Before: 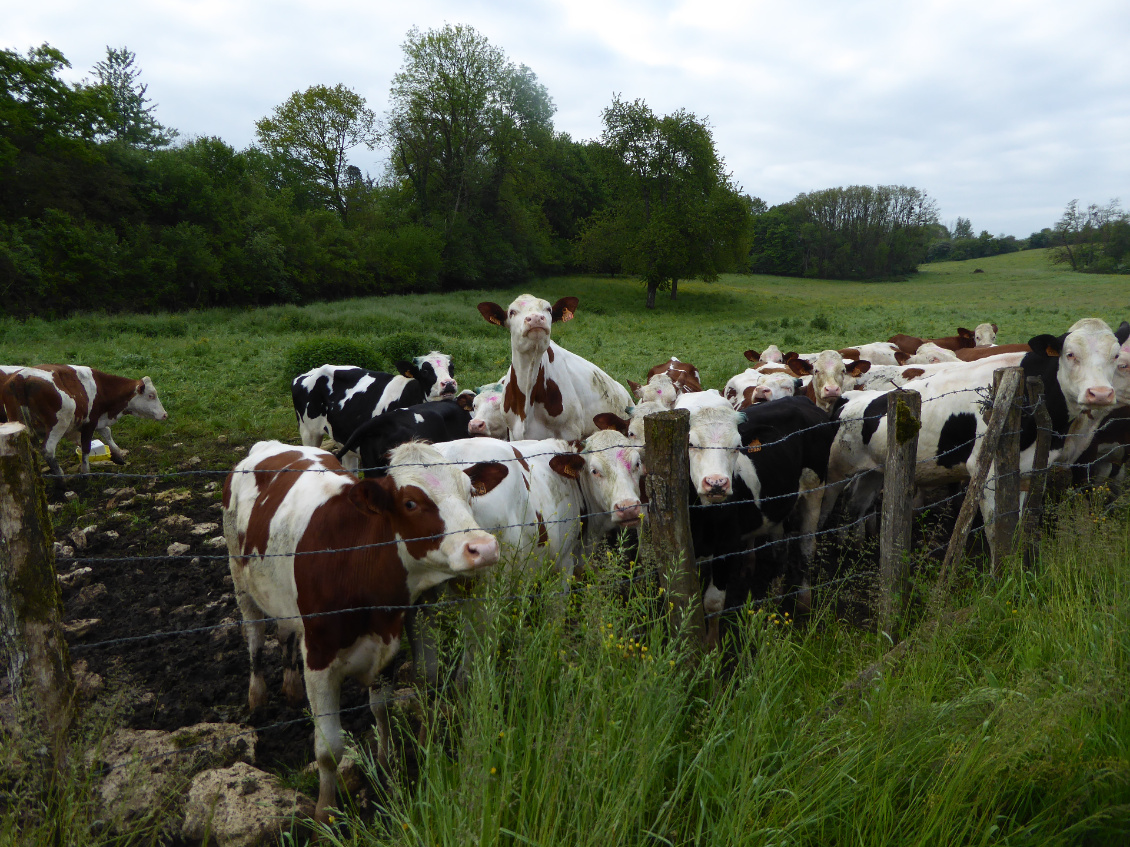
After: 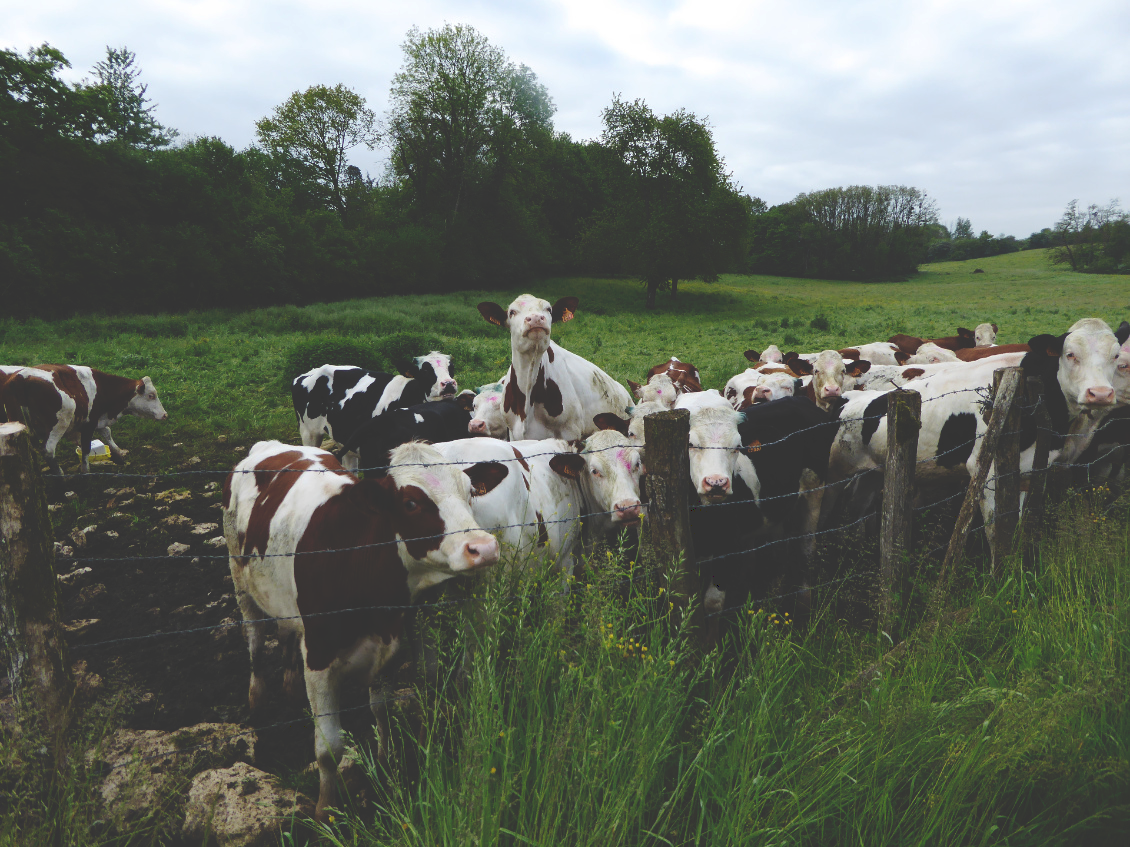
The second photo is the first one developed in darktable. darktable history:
tone curve: curves: ch0 [(0, 0) (0.003, 0.211) (0.011, 0.211) (0.025, 0.215) (0.044, 0.218) (0.069, 0.224) (0.1, 0.227) (0.136, 0.233) (0.177, 0.247) (0.224, 0.275) (0.277, 0.309) (0.335, 0.366) (0.399, 0.438) (0.468, 0.515) (0.543, 0.586) (0.623, 0.658) (0.709, 0.735) (0.801, 0.821) (0.898, 0.889) (1, 1)], preserve colors none
